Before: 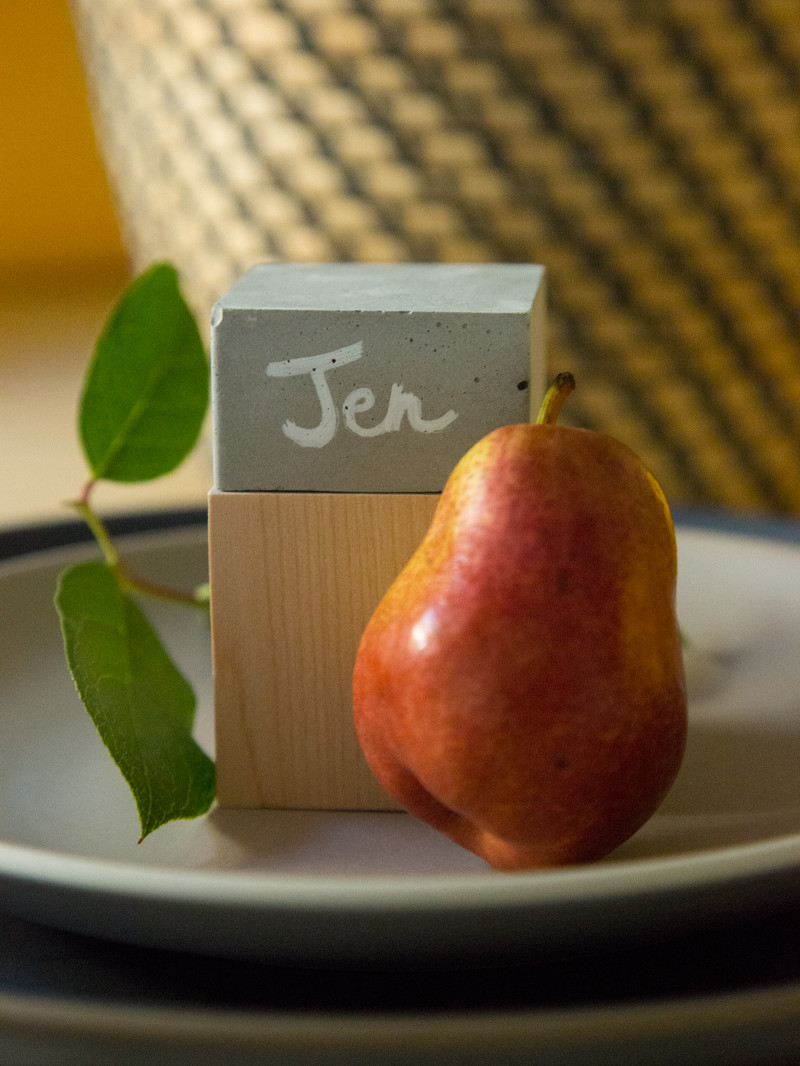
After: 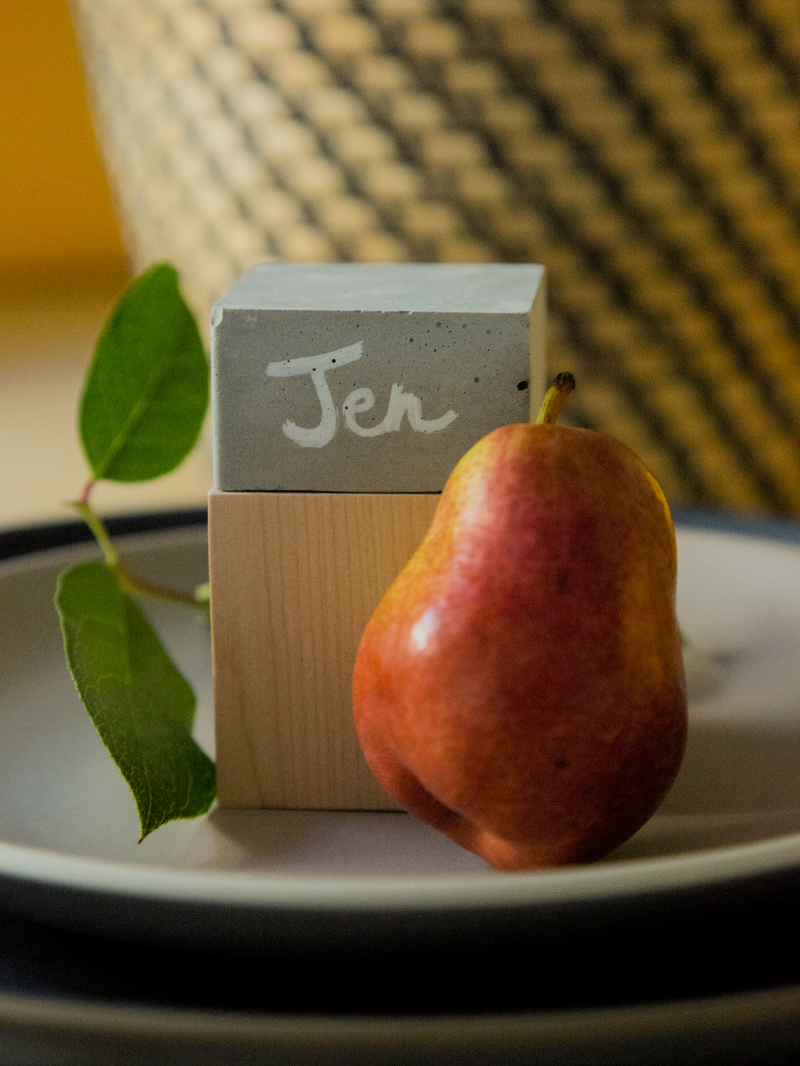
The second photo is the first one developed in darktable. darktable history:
filmic rgb: black relative exposure -7.65 EV, white relative exposure 4.56 EV, threshold 3 EV, hardness 3.61, contrast 1.055, color science v6 (2022), enable highlight reconstruction true
